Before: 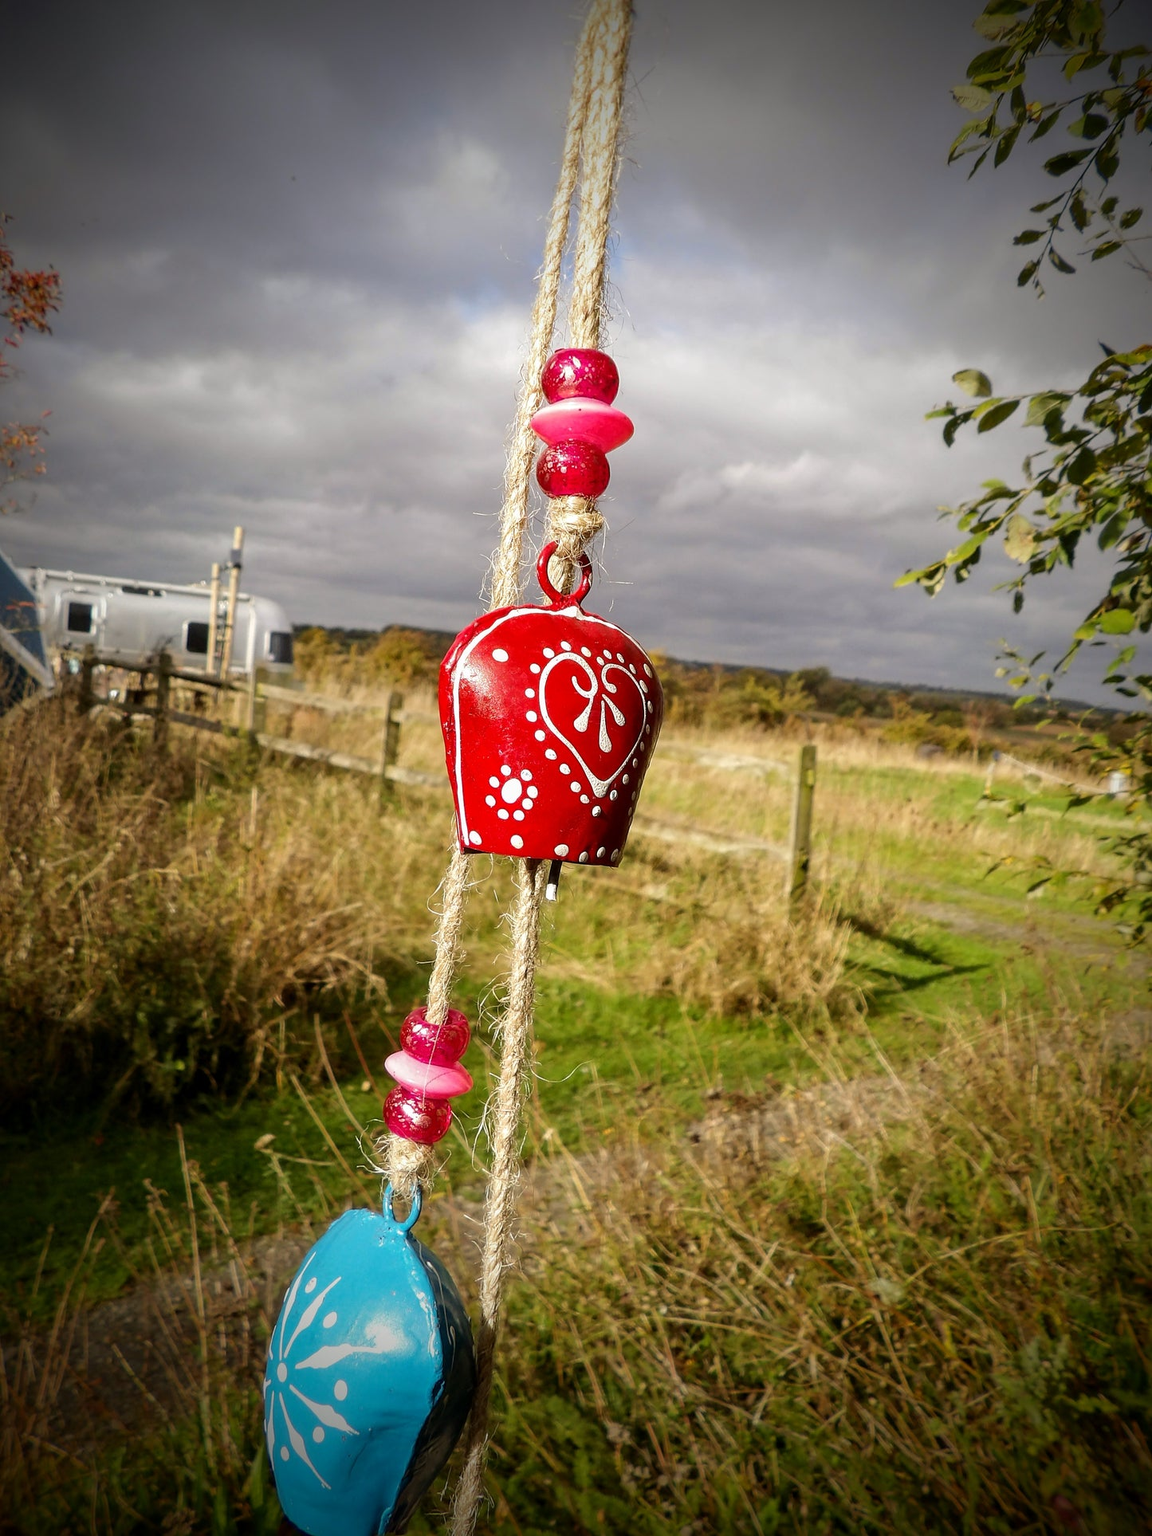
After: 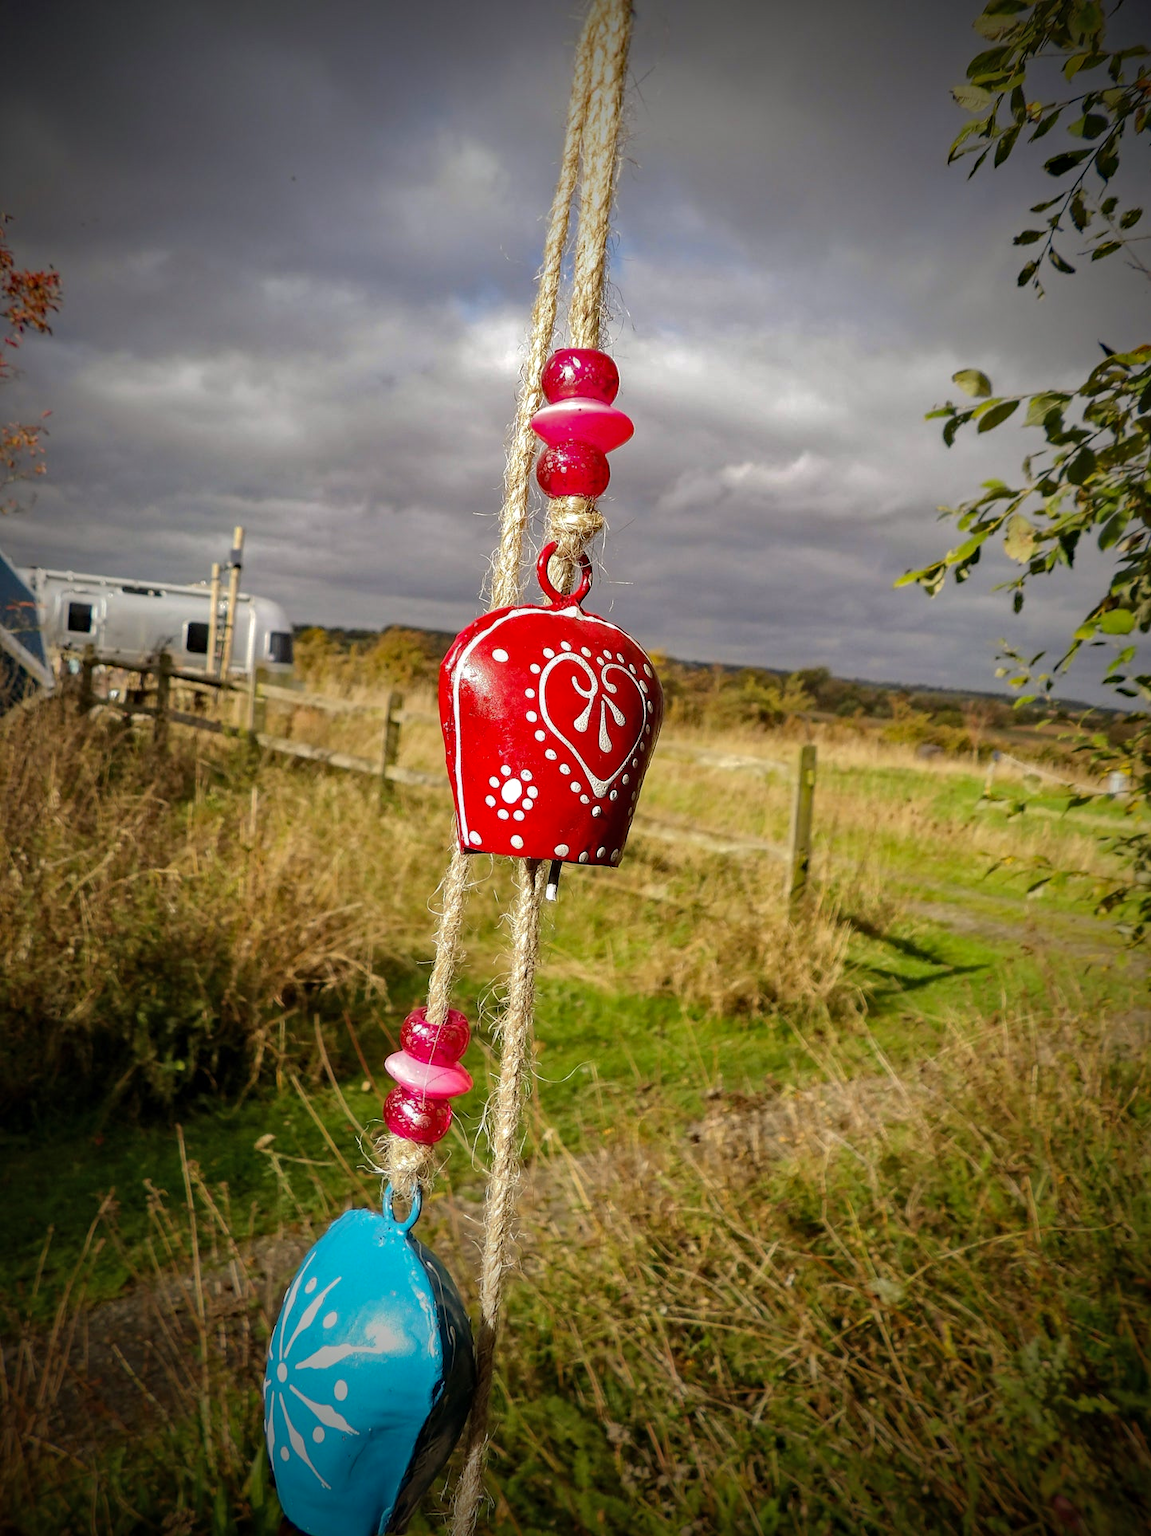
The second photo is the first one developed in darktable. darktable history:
shadows and highlights: shadows 25, highlights -70
haze removal: compatibility mode true, adaptive false
